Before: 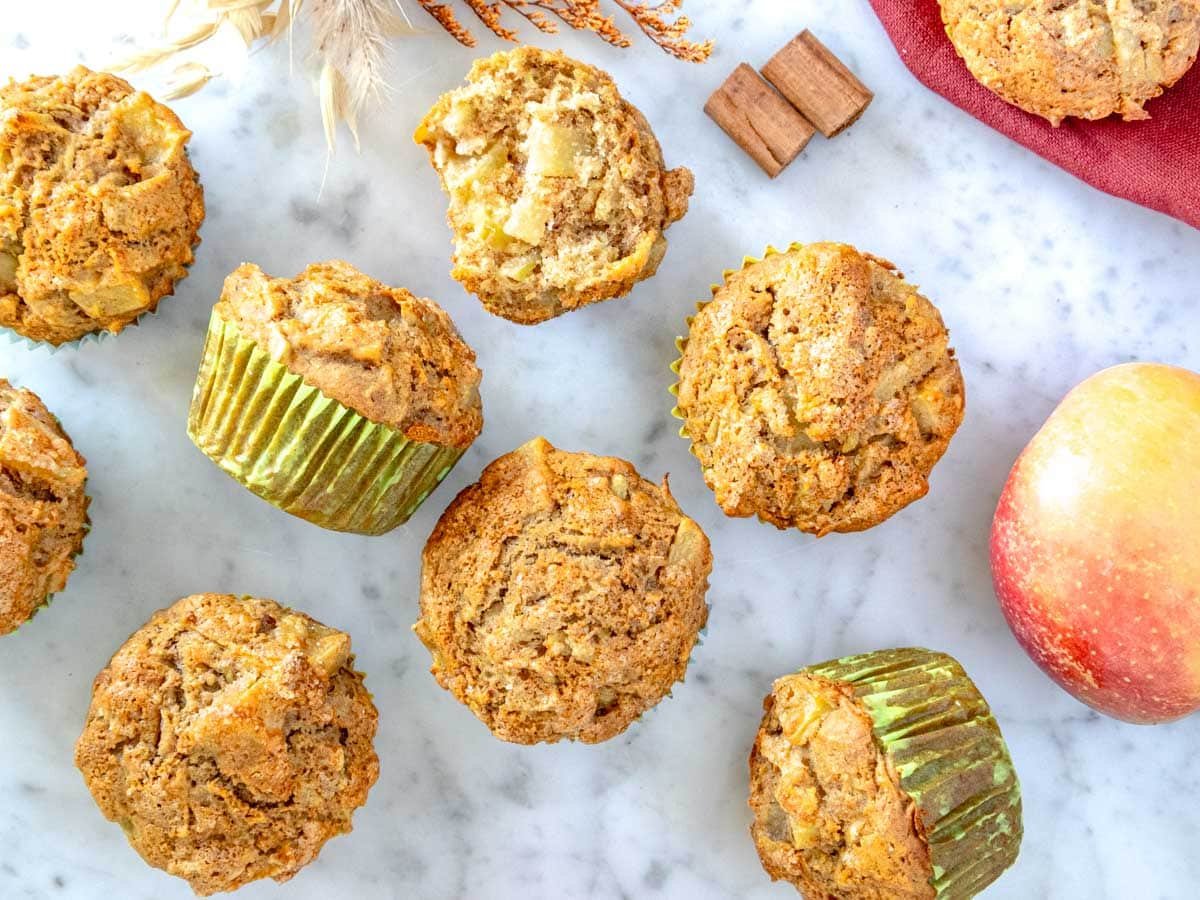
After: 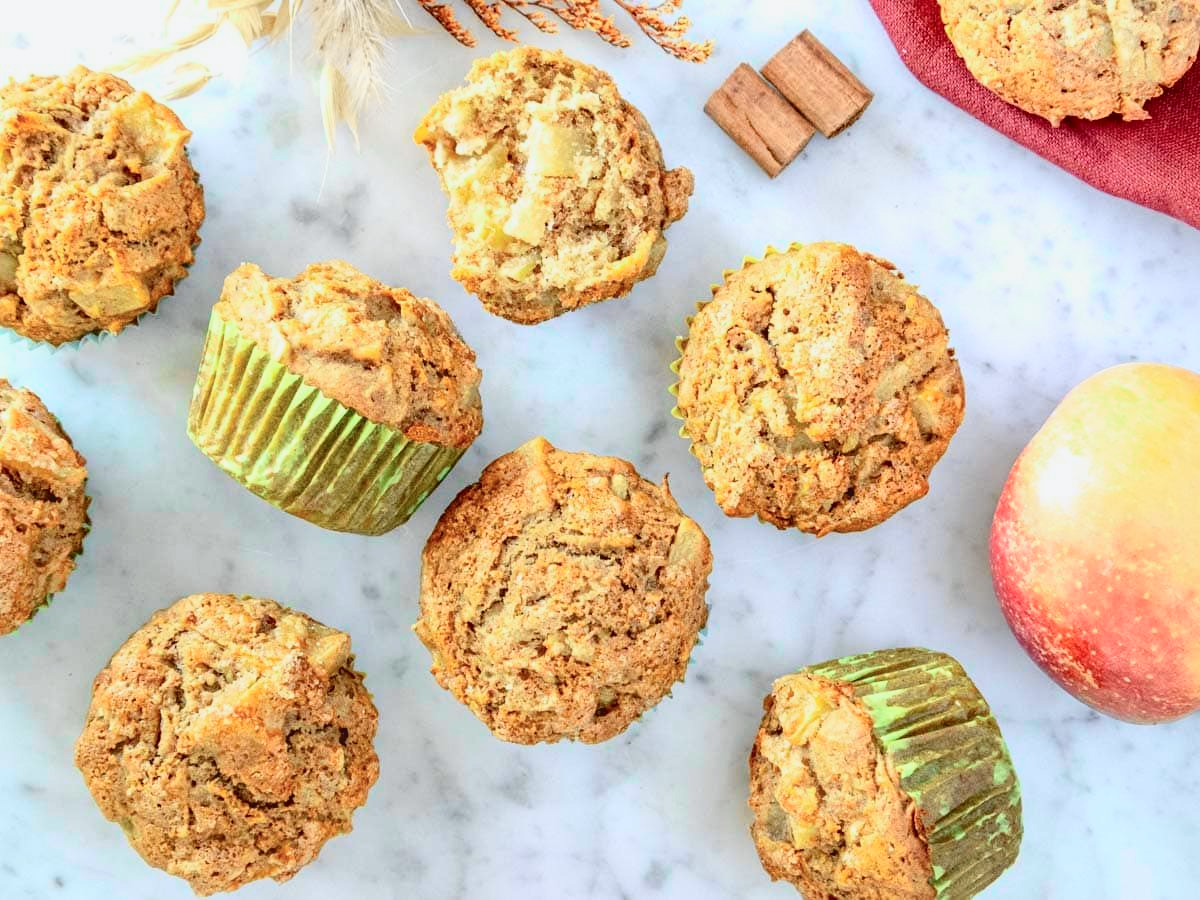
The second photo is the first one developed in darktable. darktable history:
tone curve: curves: ch0 [(0, 0.056) (0.049, 0.073) (0.155, 0.127) (0.33, 0.331) (0.432, 0.46) (0.601, 0.655) (0.843, 0.876) (1, 0.965)]; ch1 [(0, 0) (0.339, 0.334) (0.445, 0.419) (0.476, 0.454) (0.497, 0.494) (0.53, 0.511) (0.557, 0.549) (0.613, 0.614) (0.728, 0.729) (1, 1)]; ch2 [(0, 0) (0.327, 0.318) (0.417, 0.426) (0.46, 0.453) (0.502, 0.5) (0.526, 0.52) (0.54, 0.543) (0.606, 0.61) (0.74, 0.716) (1, 1)], color space Lab, independent channels, preserve colors none
